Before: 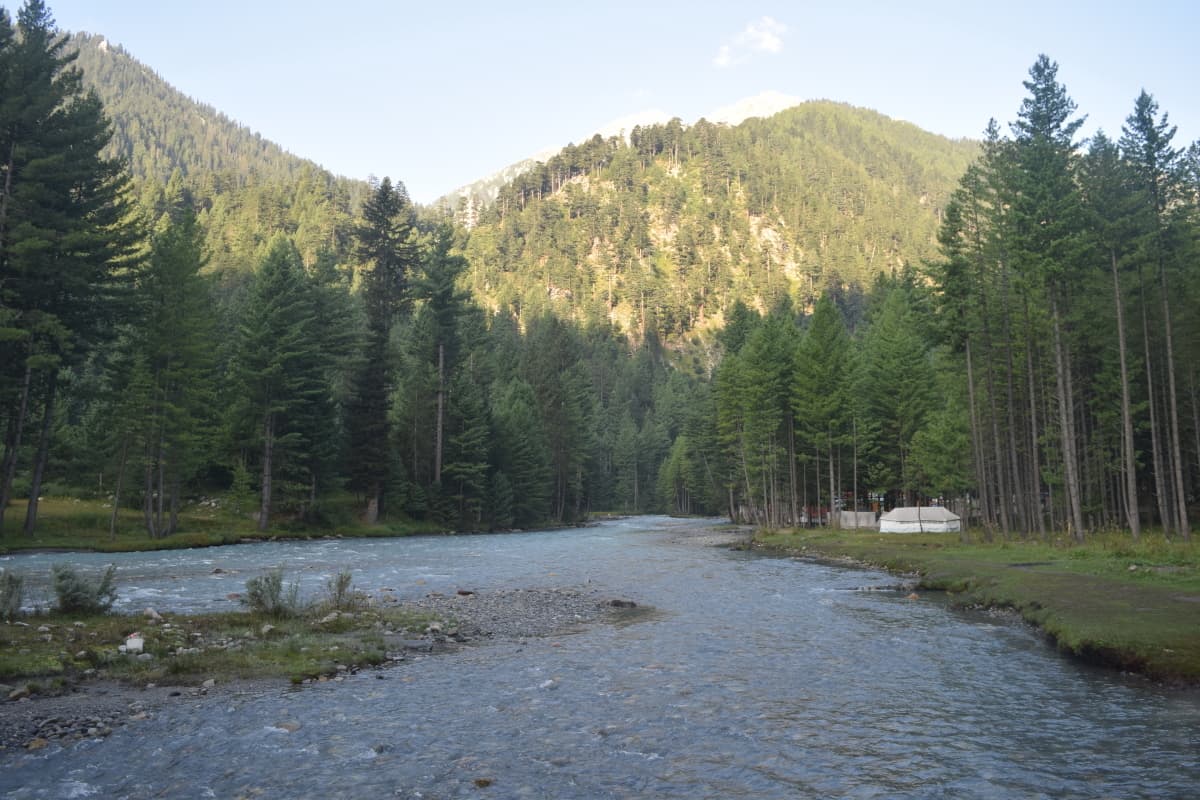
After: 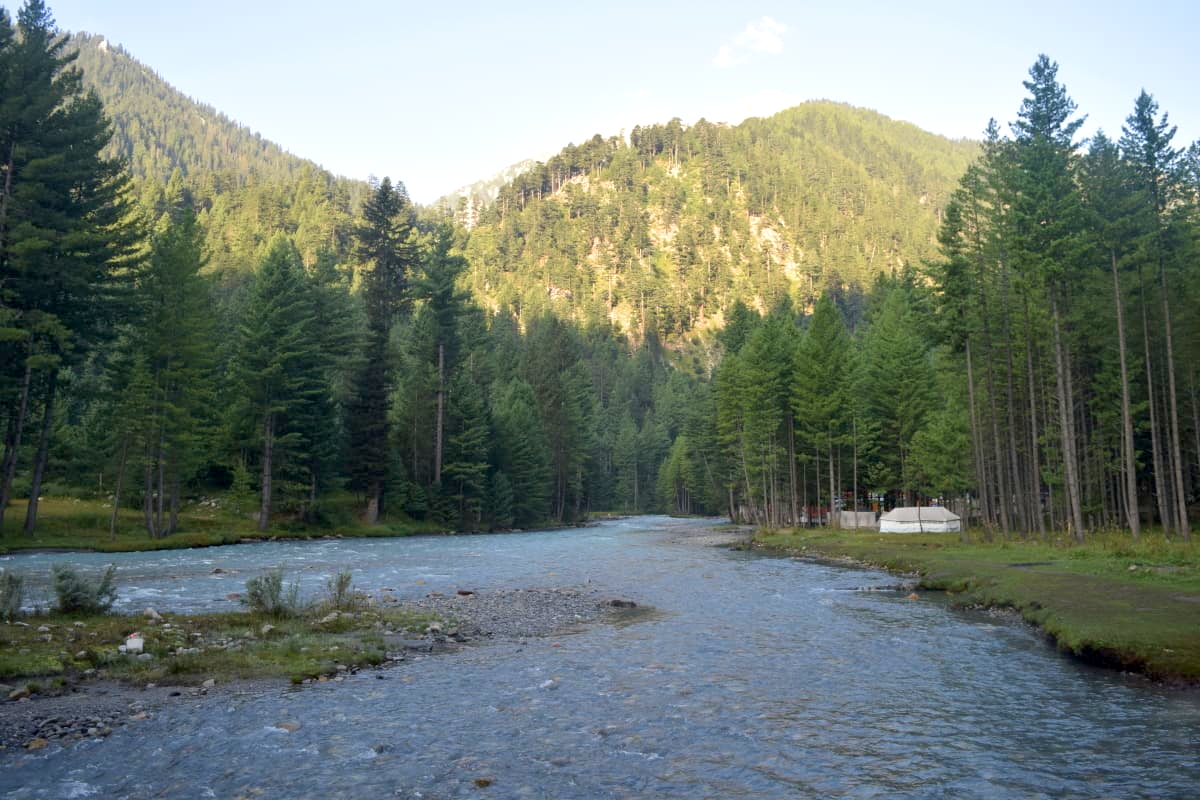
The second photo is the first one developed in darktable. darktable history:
exposure: black level correction 0.009, exposure 0.119 EV, compensate highlight preservation false
velvia: on, module defaults
